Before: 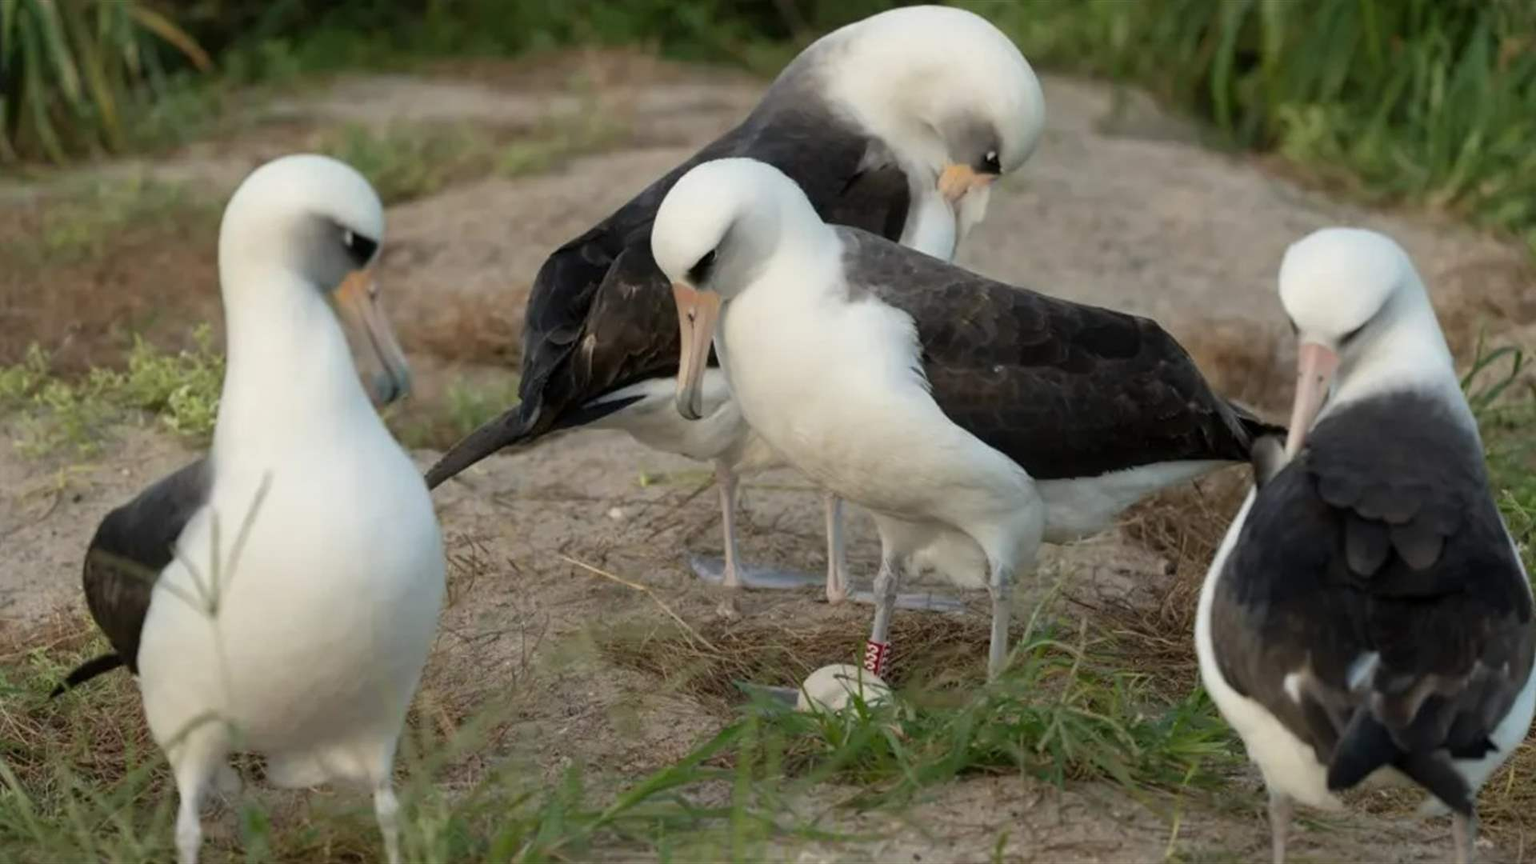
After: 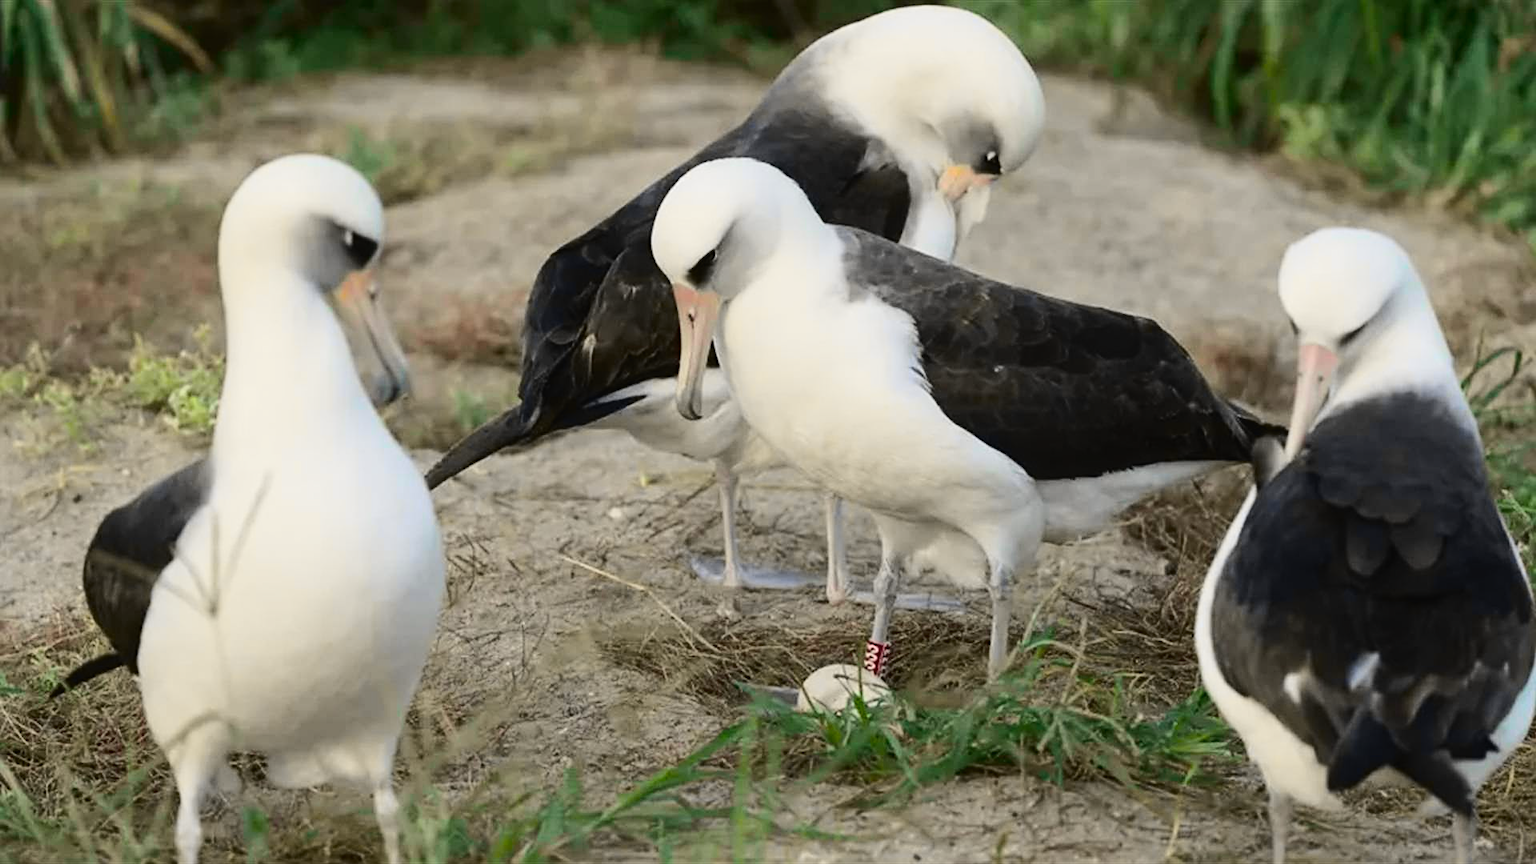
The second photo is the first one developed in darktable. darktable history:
sharpen: on, module defaults
tone curve: curves: ch0 [(0, 0.023) (0.103, 0.087) (0.277, 0.28) (0.46, 0.554) (0.569, 0.68) (0.735, 0.843) (0.994, 0.984)]; ch1 [(0, 0) (0.324, 0.285) (0.456, 0.438) (0.488, 0.497) (0.512, 0.503) (0.535, 0.535) (0.599, 0.606) (0.715, 0.738) (1, 1)]; ch2 [(0, 0) (0.369, 0.388) (0.449, 0.431) (0.478, 0.471) (0.502, 0.503) (0.55, 0.553) (0.603, 0.602) (0.656, 0.713) (1, 1)], color space Lab, independent channels, preserve colors none
